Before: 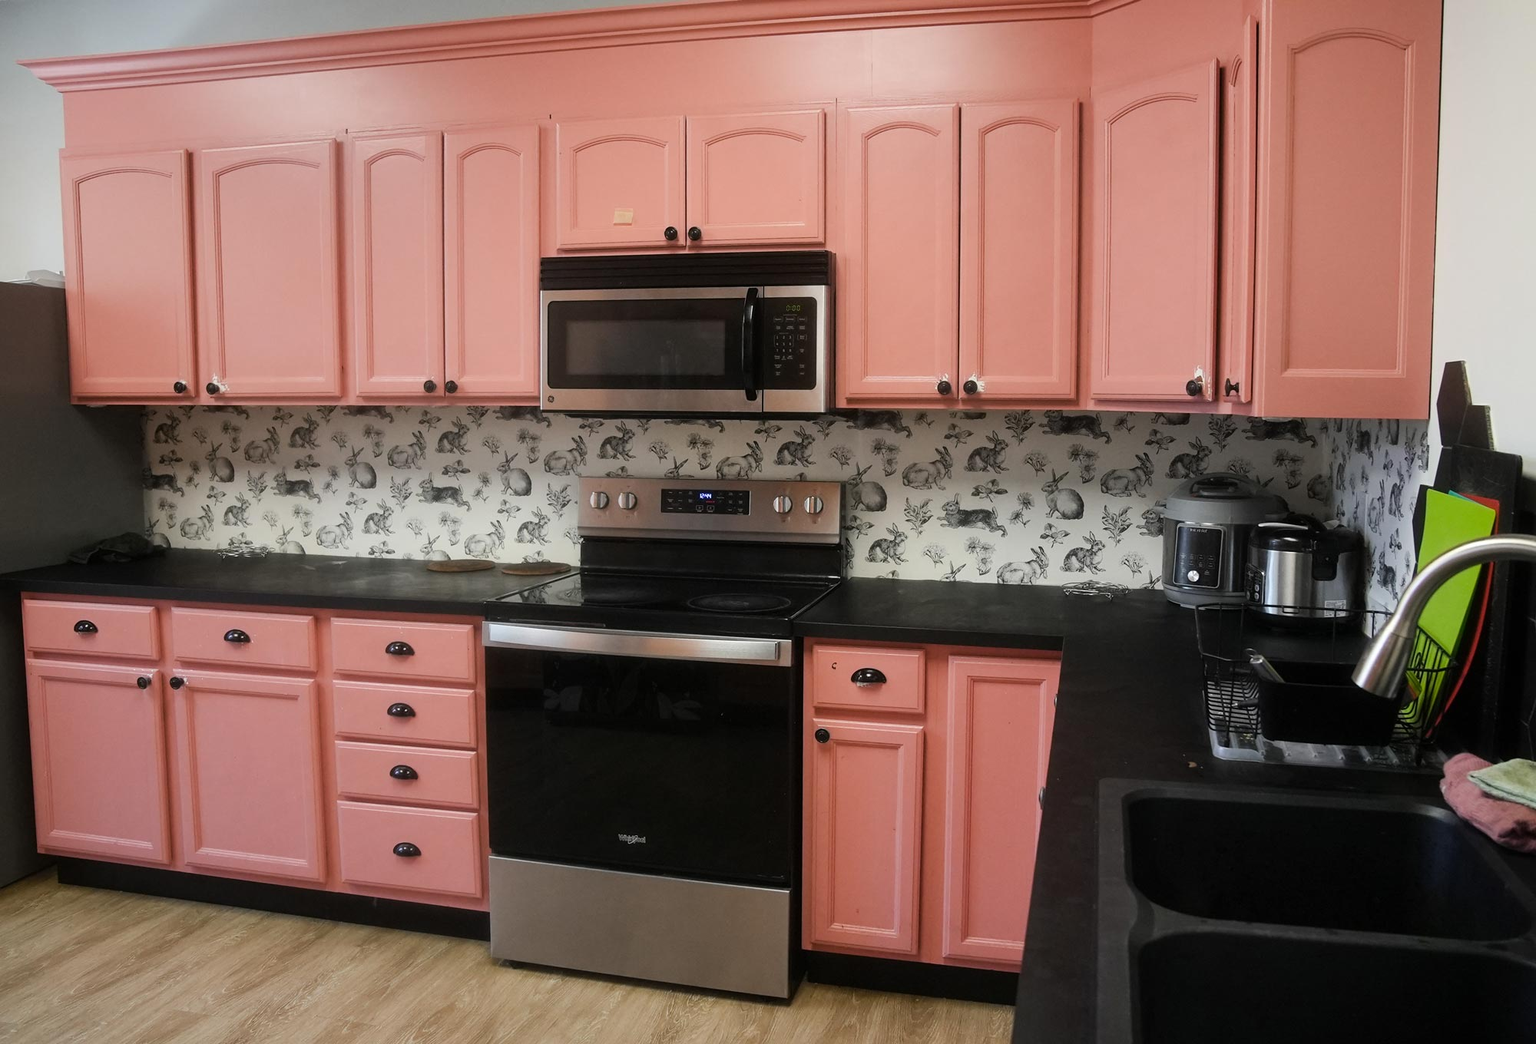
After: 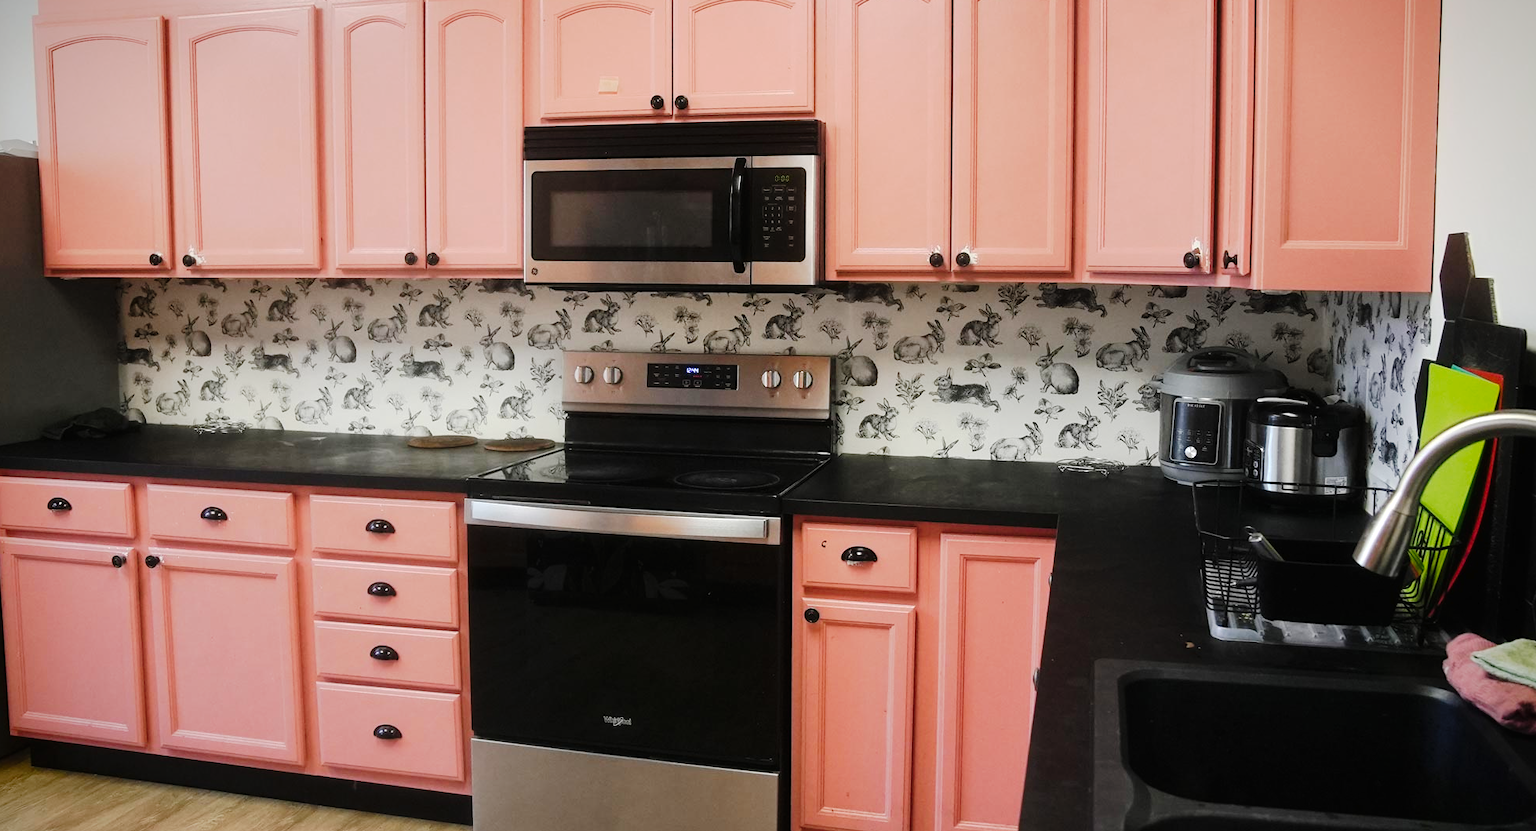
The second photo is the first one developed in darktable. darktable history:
vignetting: fall-off start 88.53%, fall-off radius 44.2%, saturation 0.376, width/height ratio 1.161
tone curve: curves: ch0 [(0, 0) (0.003, 0.009) (0.011, 0.013) (0.025, 0.022) (0.044, 0.039) (0.069, 0.055) (0.1, 0.077) (0.136, 0.113) (0.177, 0.158) (0.224, 0.213) (0.277, 0.289) (0.335, 0.367) (0.399, 0.451) (0.468, 0.532) (0.543, 0.615) (0.623, 0.696) (0.709, 0.755) (0.801, 0.818) (0.898, 0.893) (1, 1)], preserve colors none
crop and rotate: left 1.814%, top 12.818%, right 0.25%, bottom 9.225%
levels: levels [0, 0.476, 0.951]
